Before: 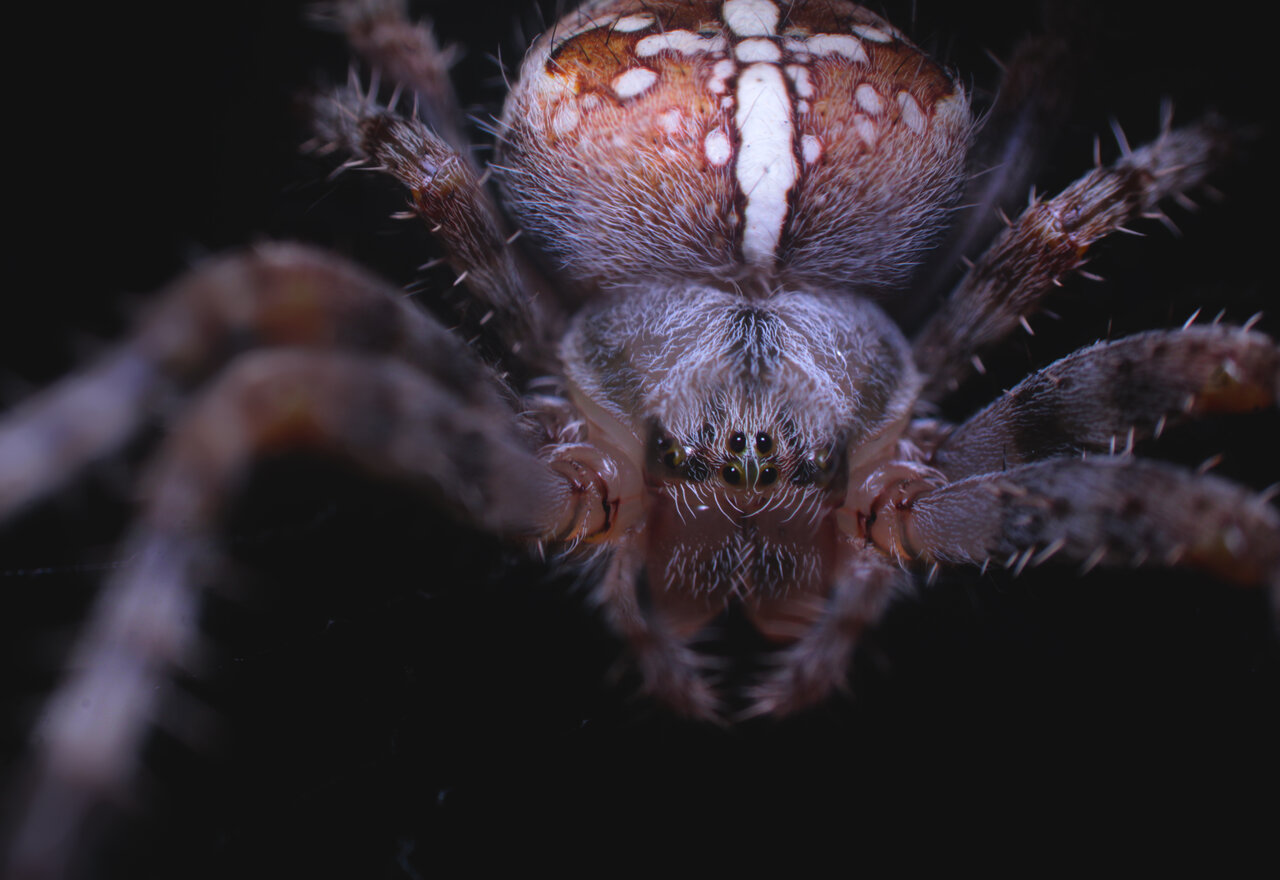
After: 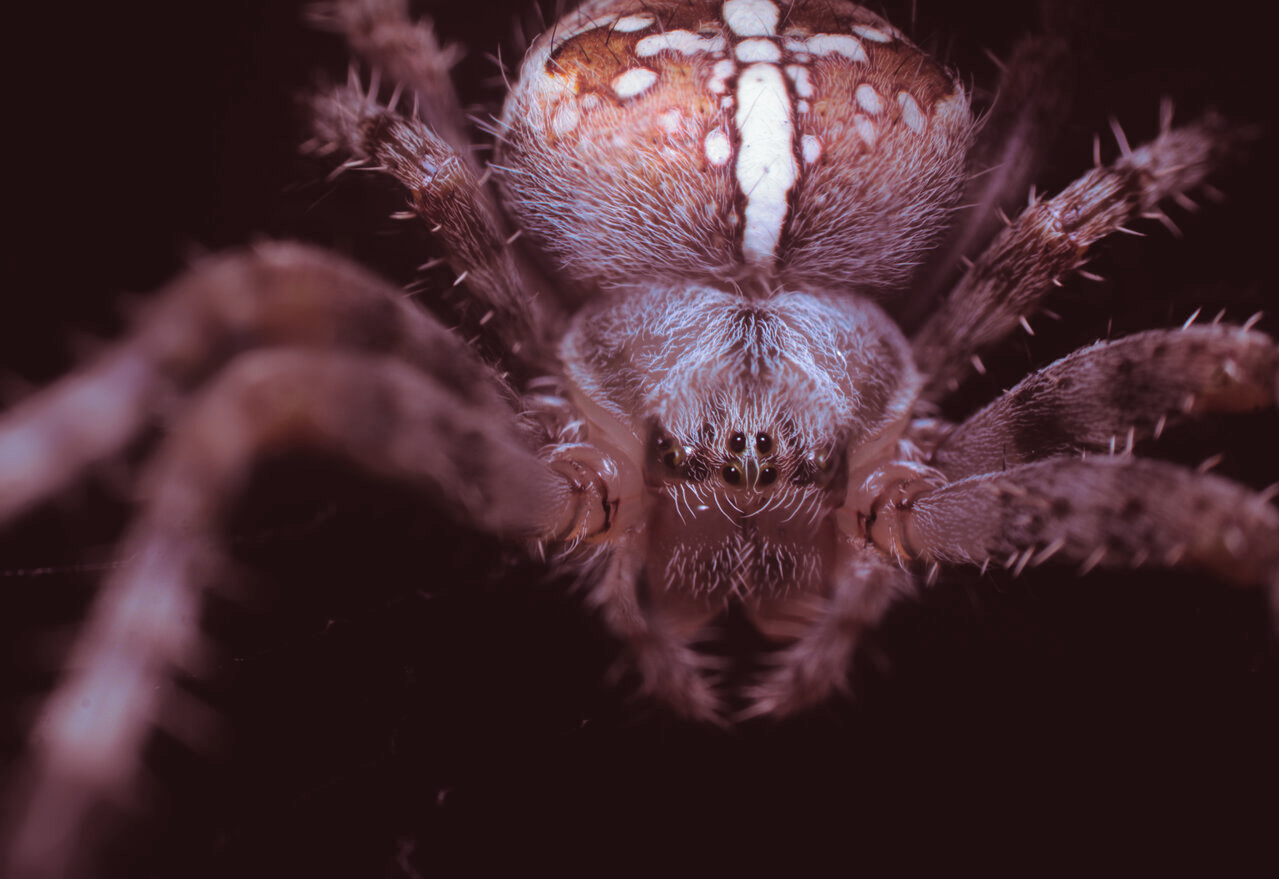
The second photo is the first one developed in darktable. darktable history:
split-toning: on, module defaults
